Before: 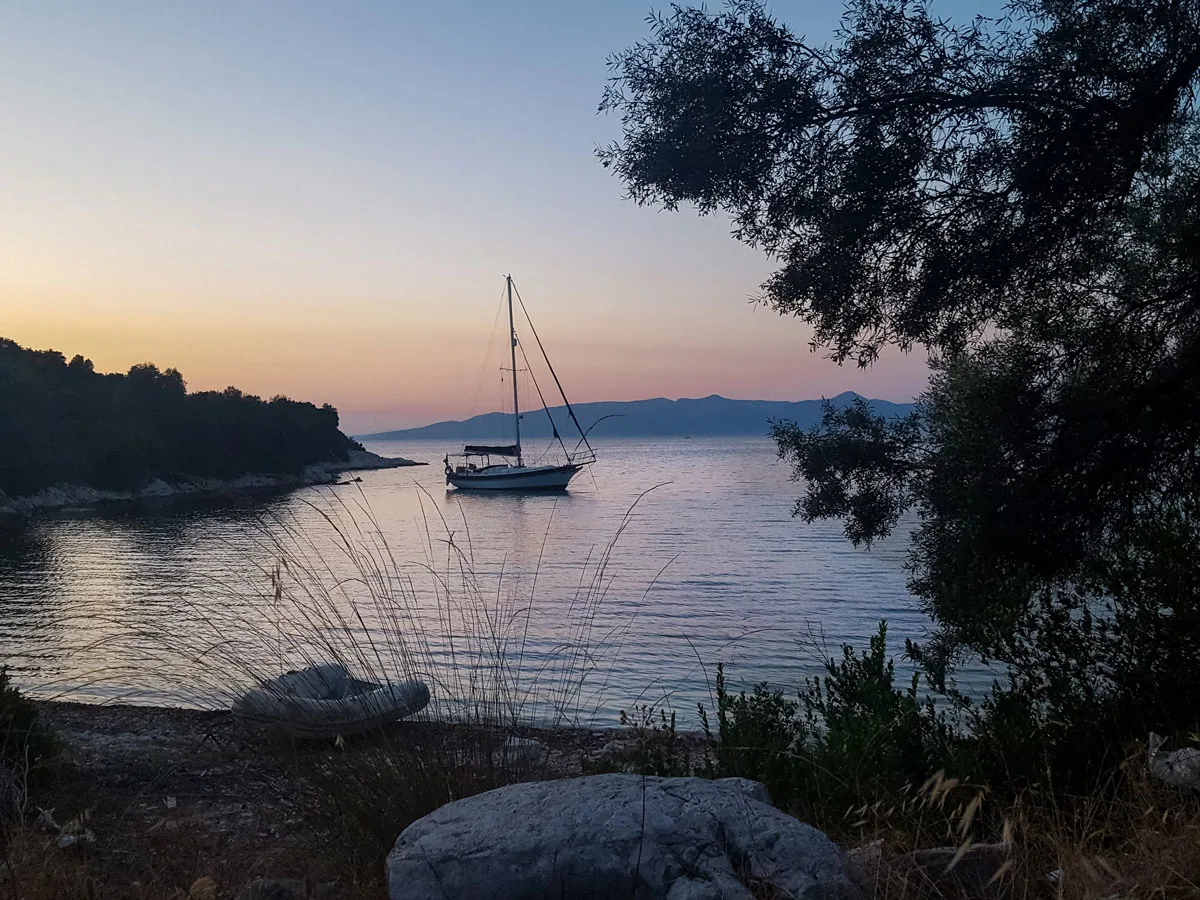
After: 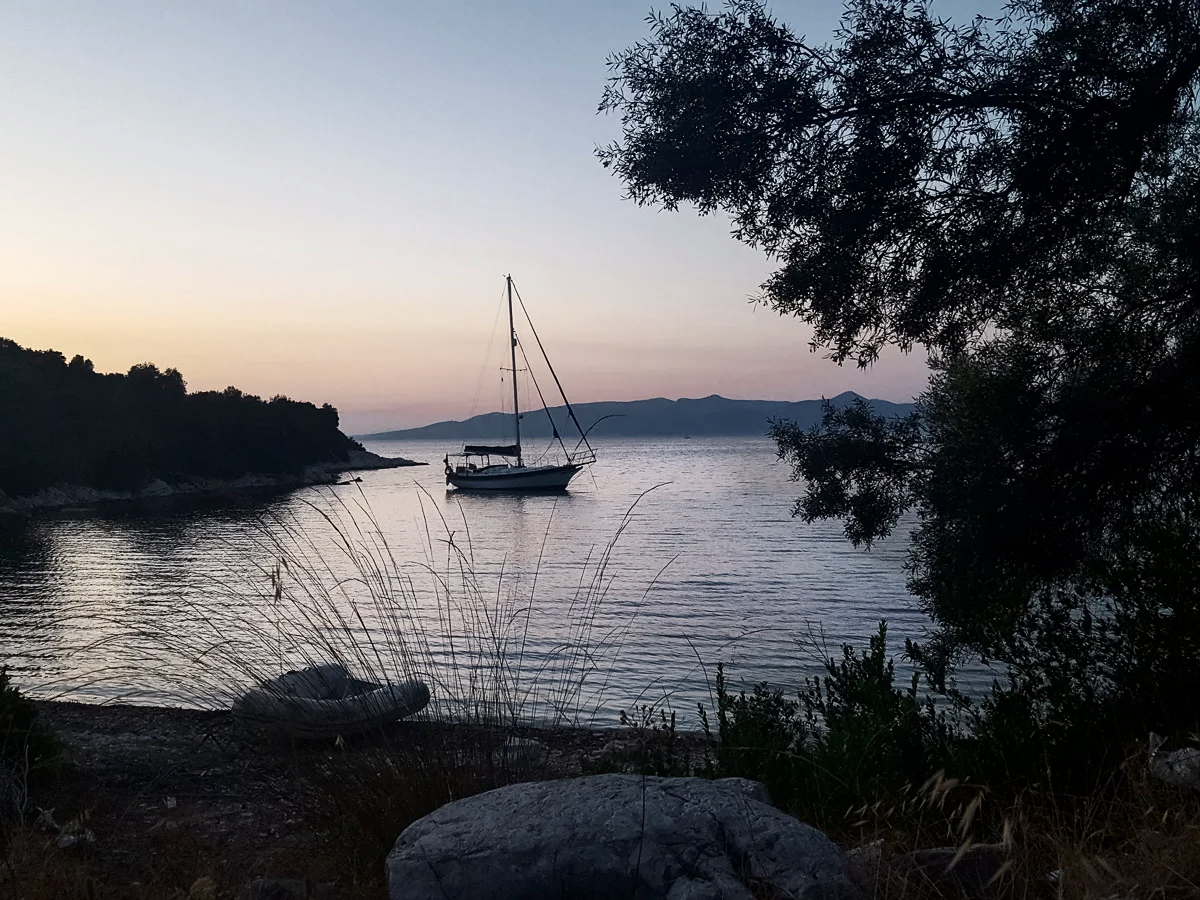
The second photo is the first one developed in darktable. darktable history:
contrast brightness saturation: contrast 0.249, saturation -0.318
